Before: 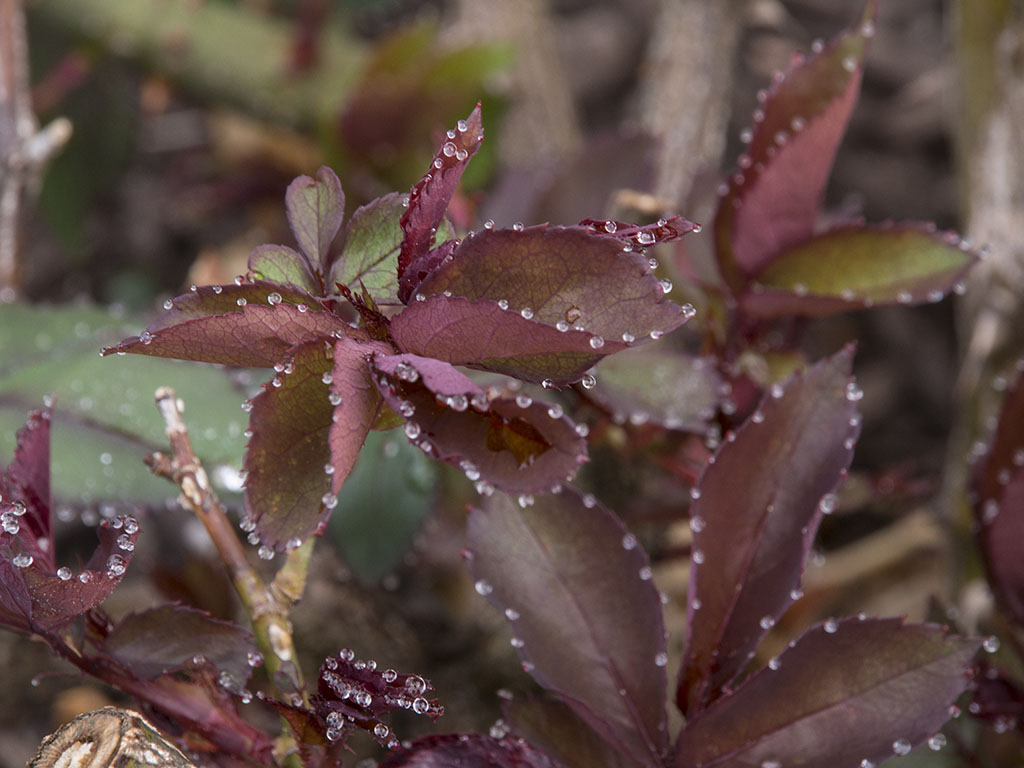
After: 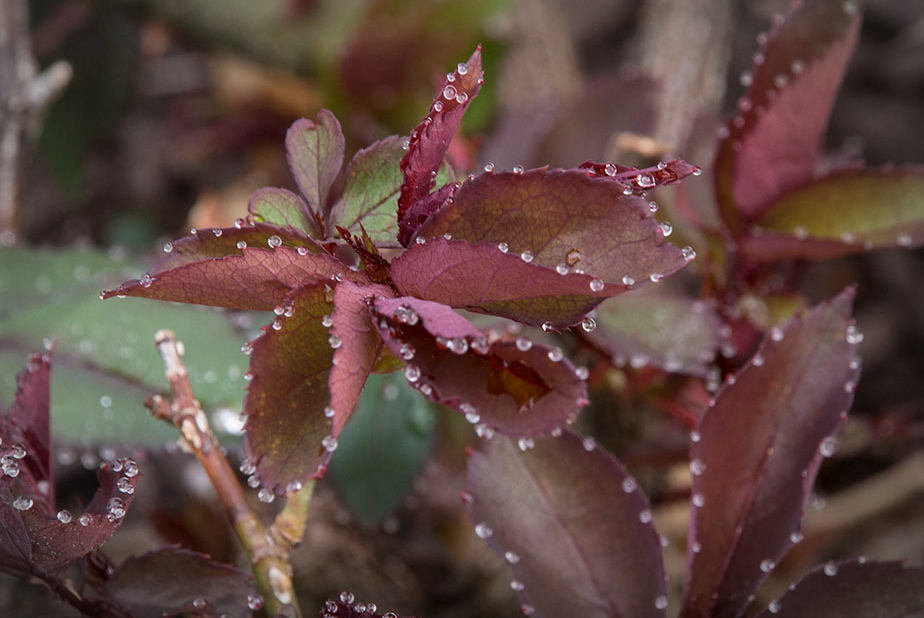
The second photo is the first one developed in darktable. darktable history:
crop: top 7.49%, right 9.717%, bottom 11.943%
vignetting: automatic ratio true
